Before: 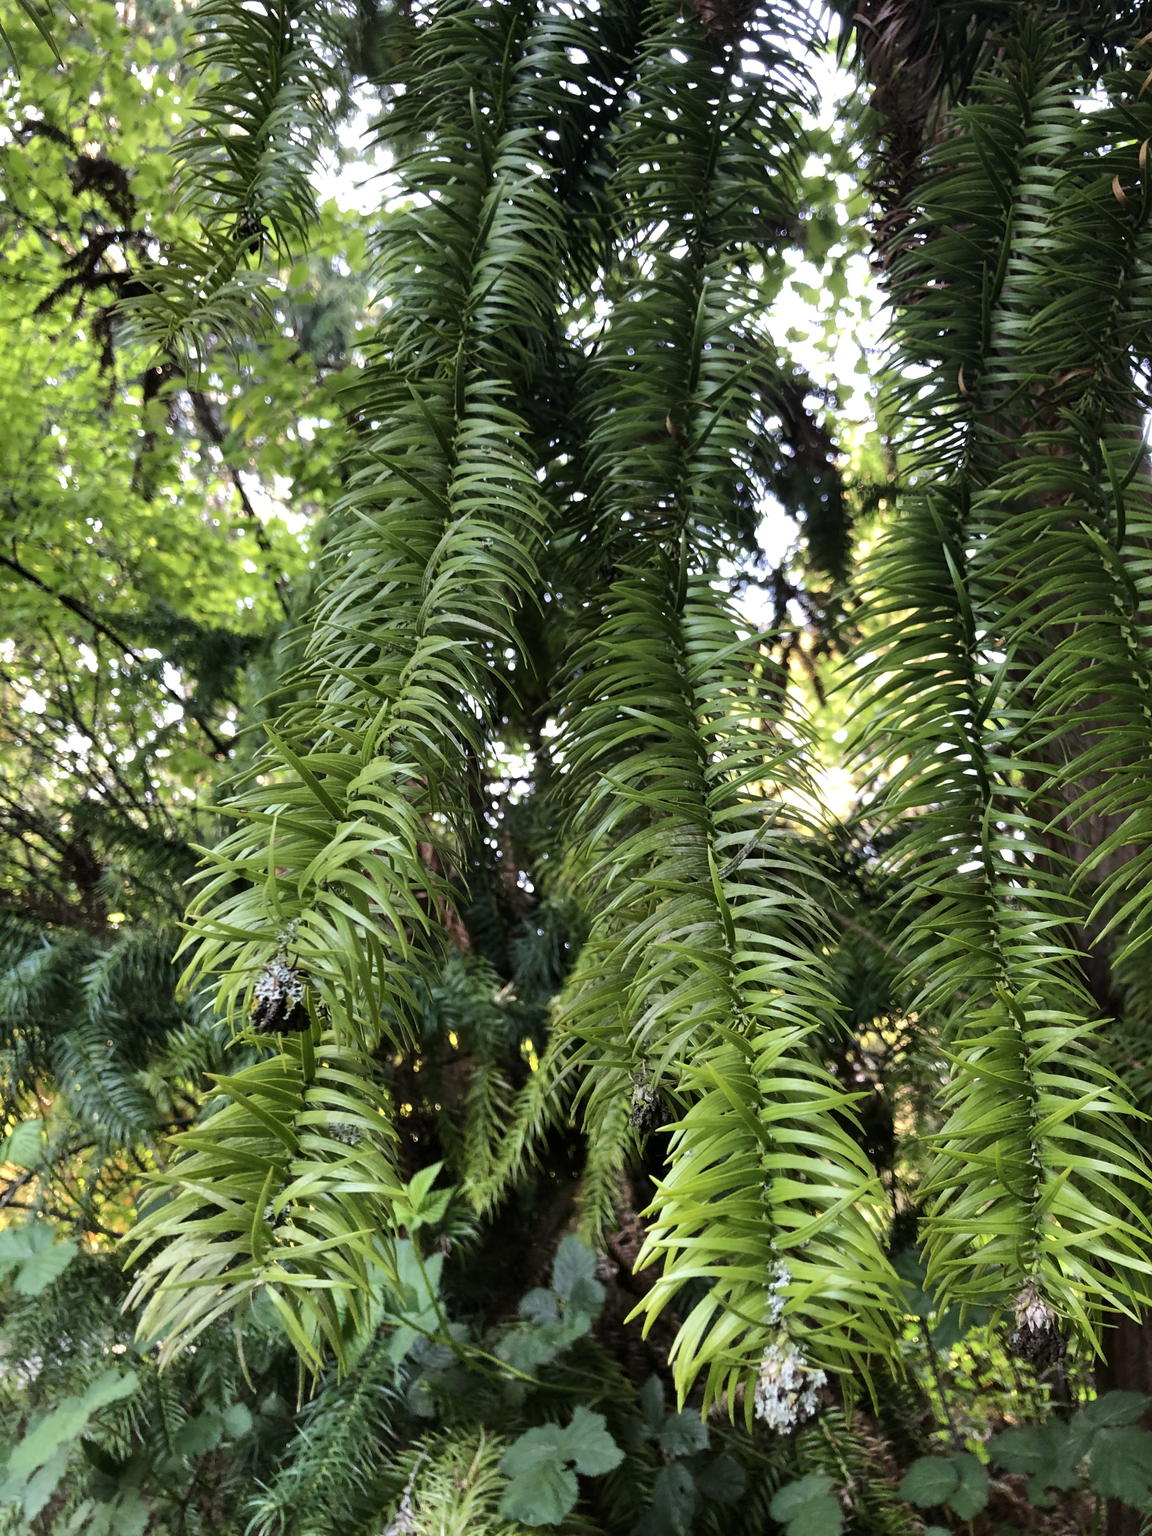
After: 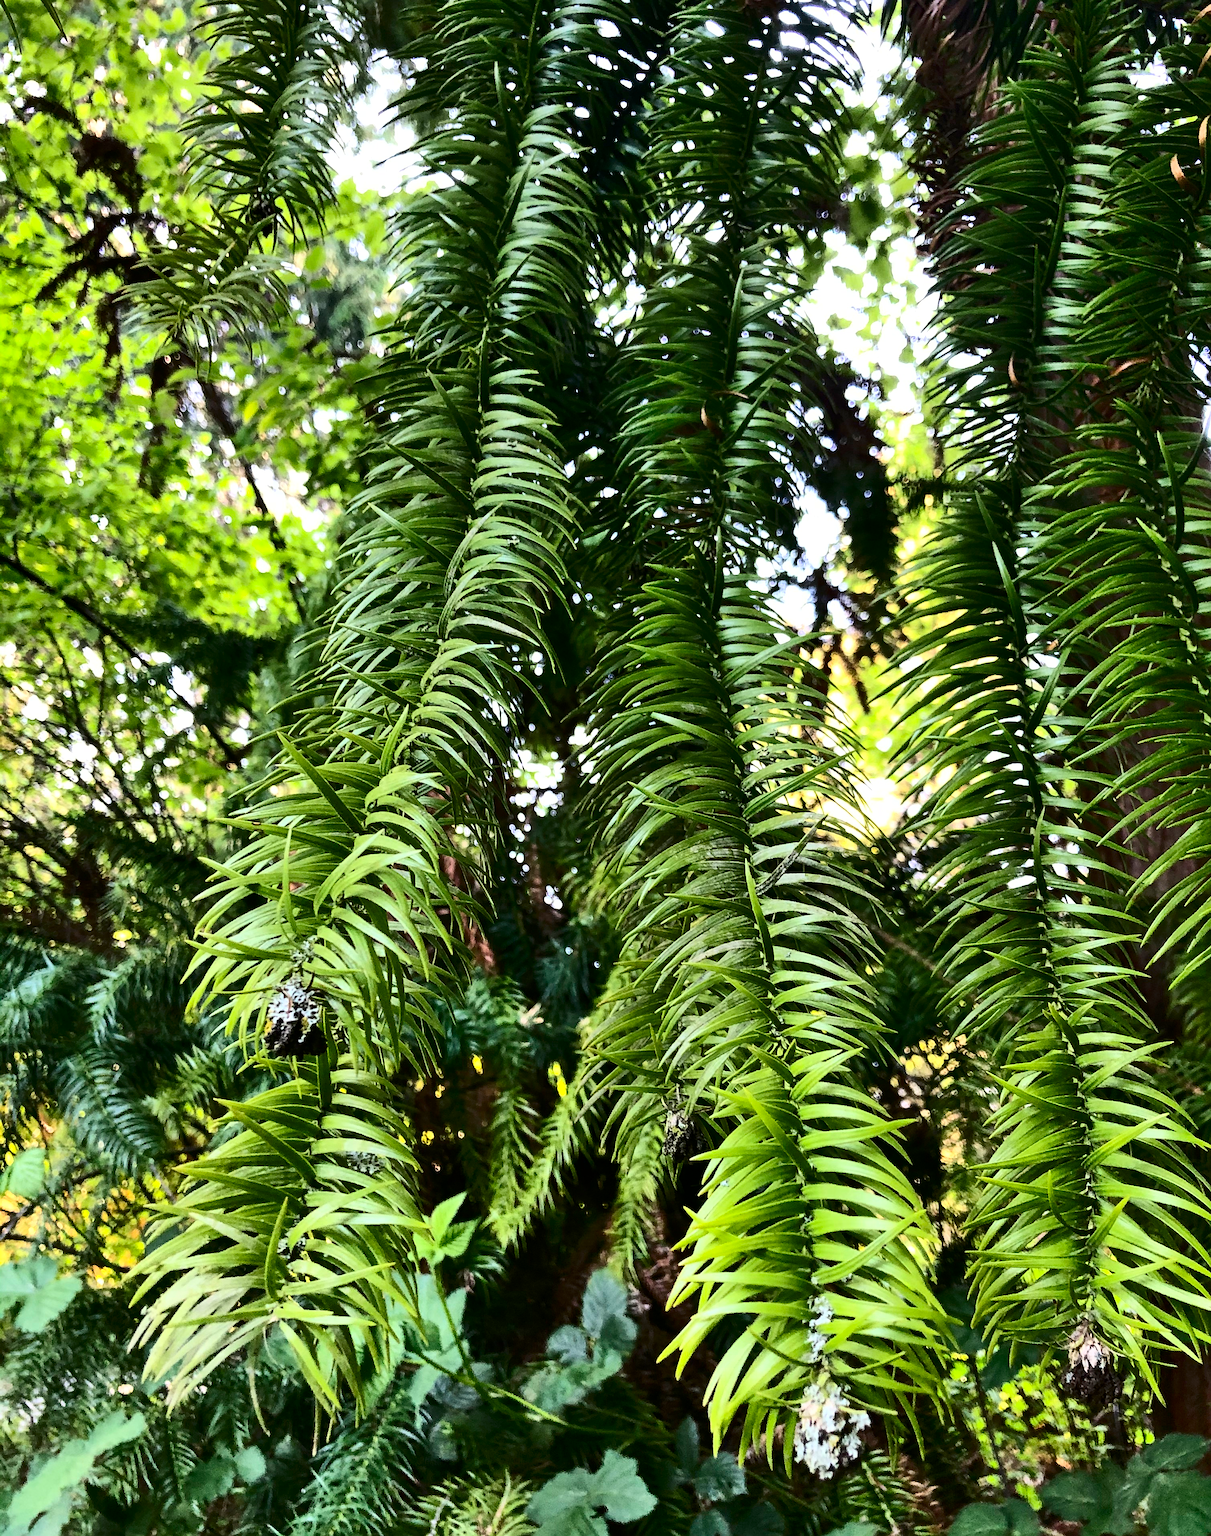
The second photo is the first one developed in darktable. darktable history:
shadows and highlights: shadows 59.8, soften with gaussian
crop and rotate: top 1.905%, bottom 3.052%
contrast brightness saturation: contrast 0.403, brightness 0.05, saturation 0.254
sharpen: radius 2.132, amount 0.379, threshold 0.098
